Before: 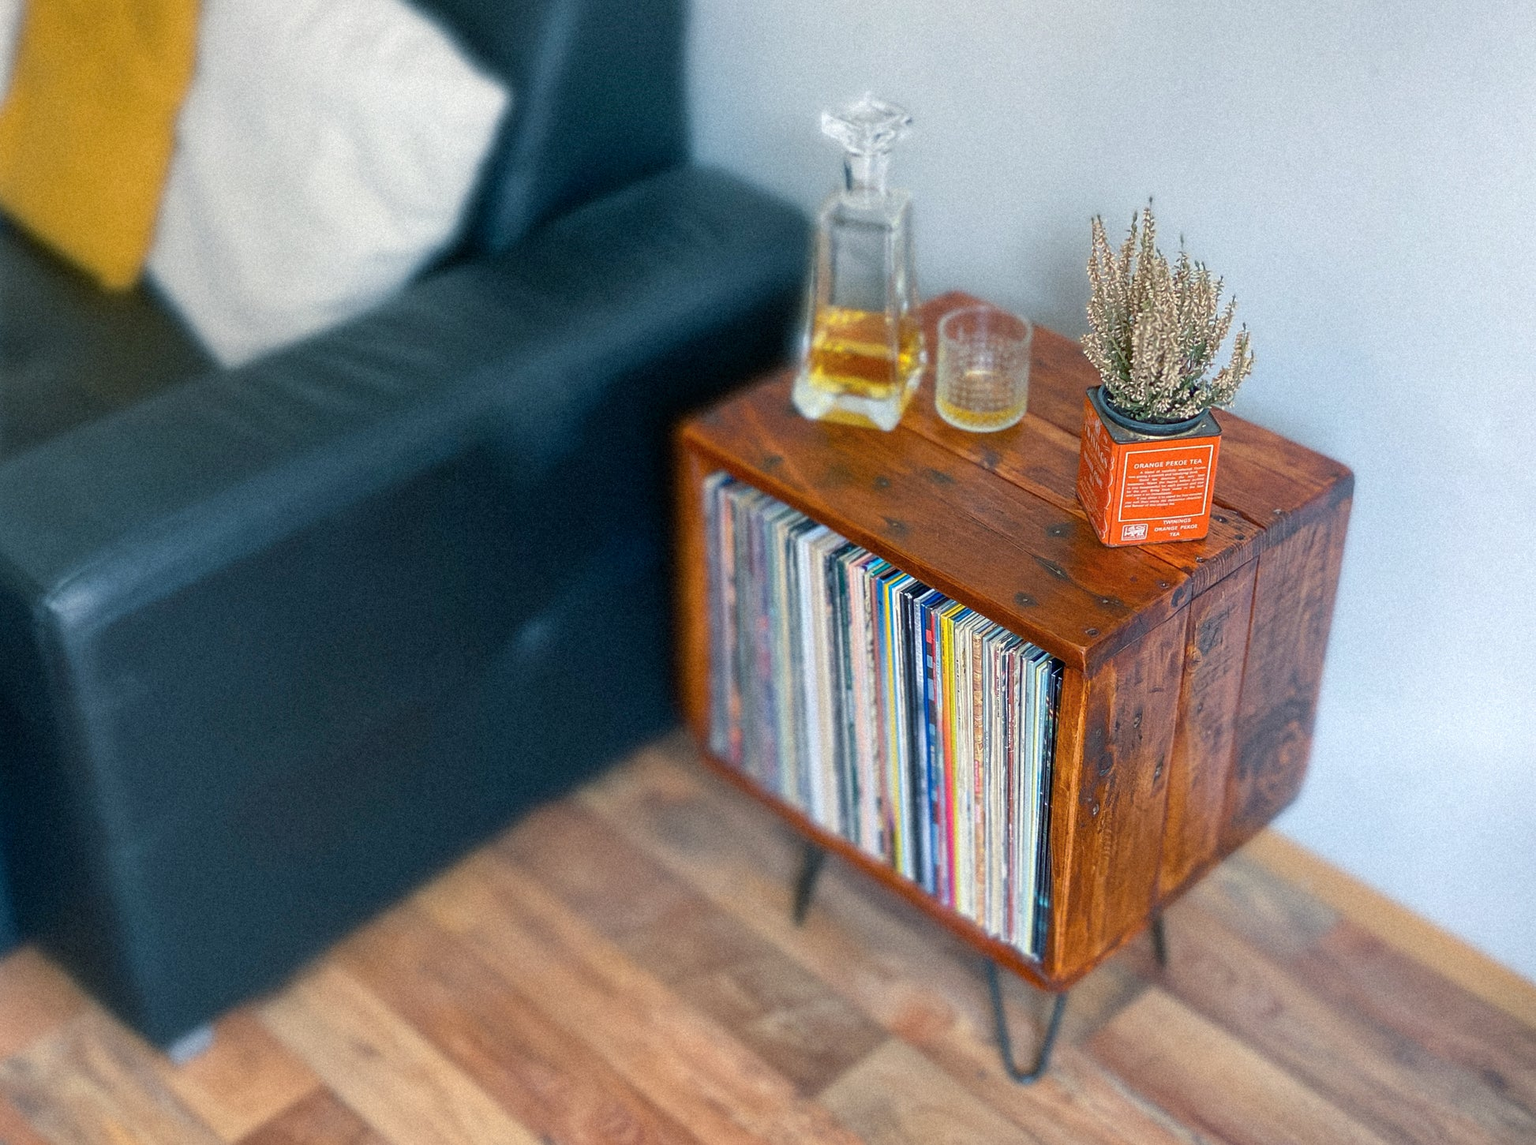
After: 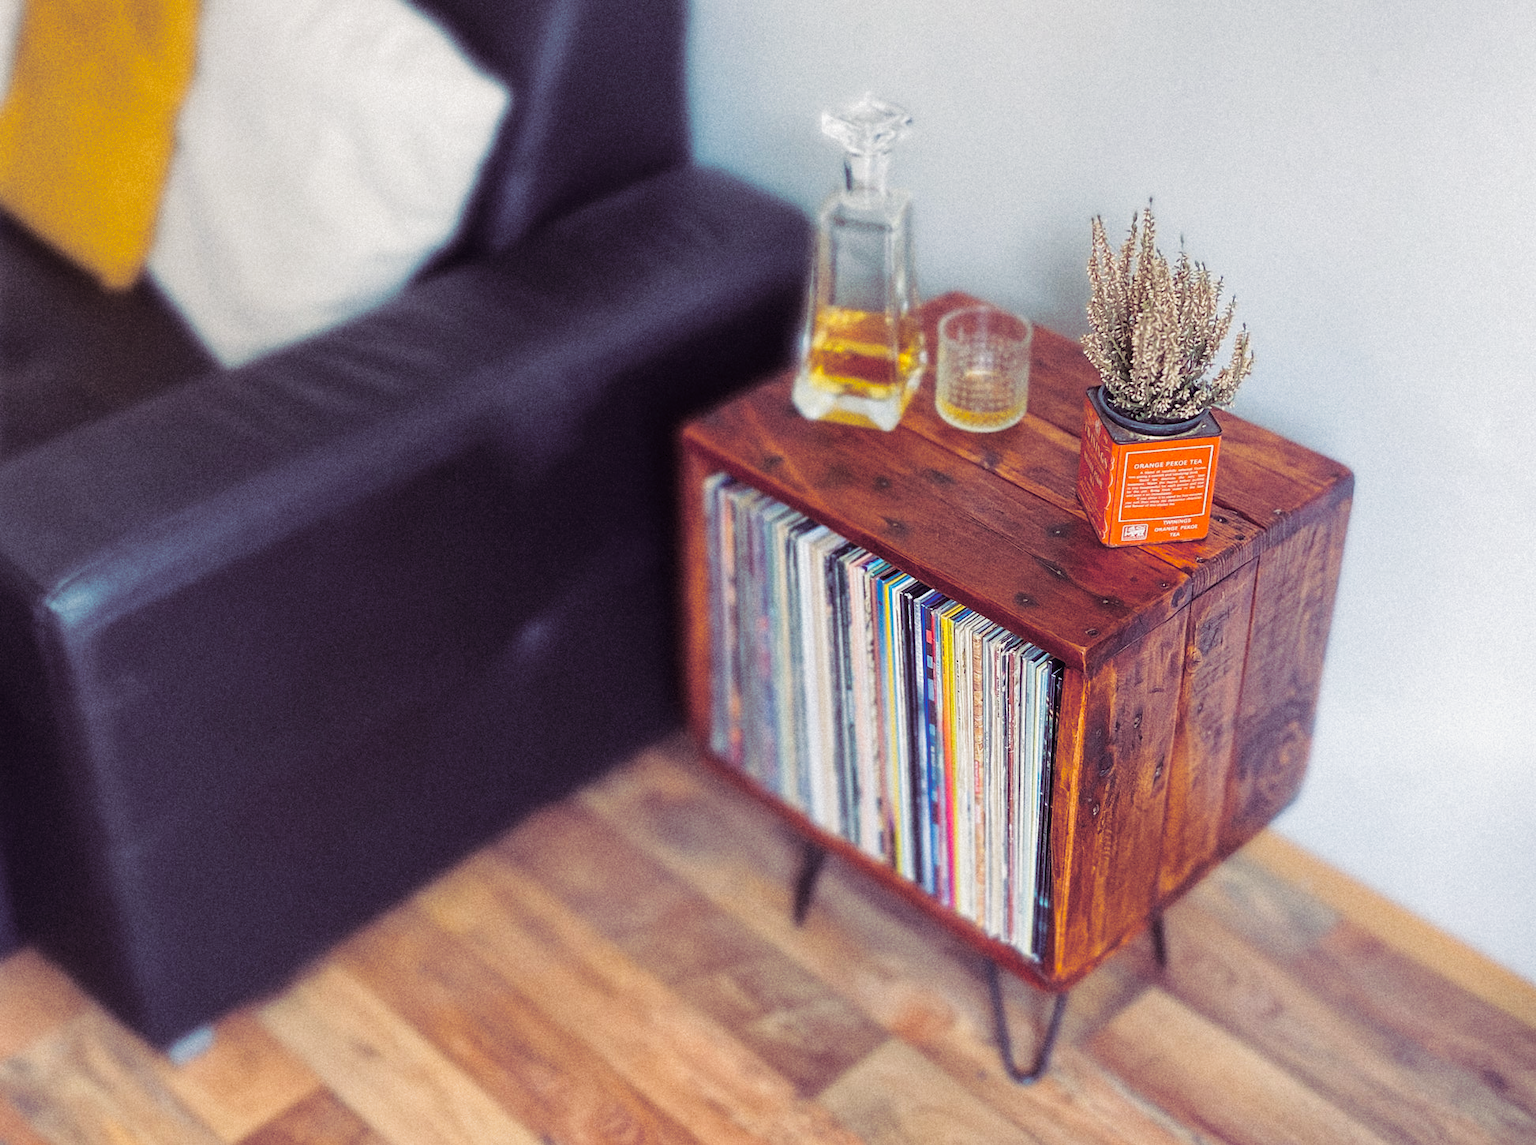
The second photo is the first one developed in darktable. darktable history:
color balance rgb: shadows lift › hue 87.51°, highlights gain › chroma 1.62%, highlights gain › hue 55.1°, global offset › chroma 0.06%, global offset › hue 253.66°, linear chroma grading › global chroma 0.5%
split-toning: shadows › hue 316.8°, shadows › saturation 0.47, highlights › hue 201.6°, highlights › saturation 0, balance -41.97, compress 28.01%
tone curve: curves: ch0 [(0, 0) (0.003, 0.018) (0.011, 0.019) (0.025, 0.024) (0.044, 0.037) (0.069, 0.053) (0.1, 0.075) (0.136, 0.105) (0.177, 0.136) (0.224, 0.179) (0.277, 0.244) (0.335, 0.319) (0.399, 0.4) (0.468, 0.495) (0.543, 0.58) (0.623, 0.671) (0.709, 0.757) (0.801, 0.838) (0.898, 0.913) (1, 1)], preserve colors none
